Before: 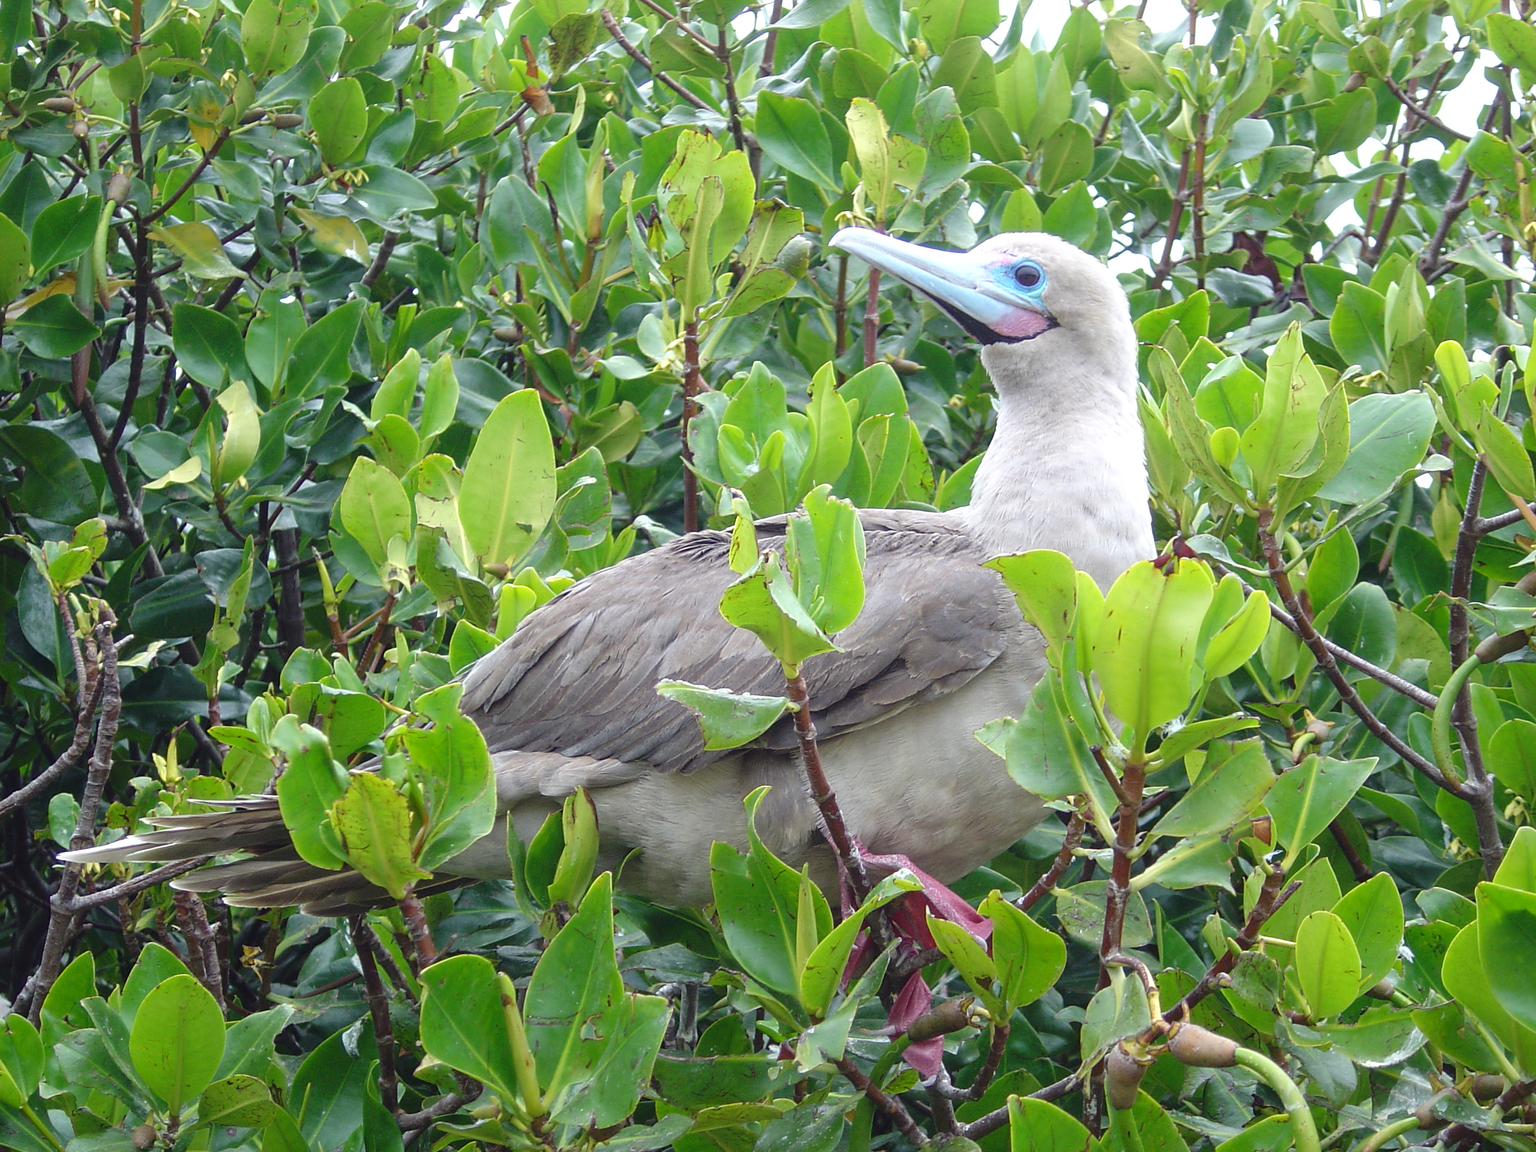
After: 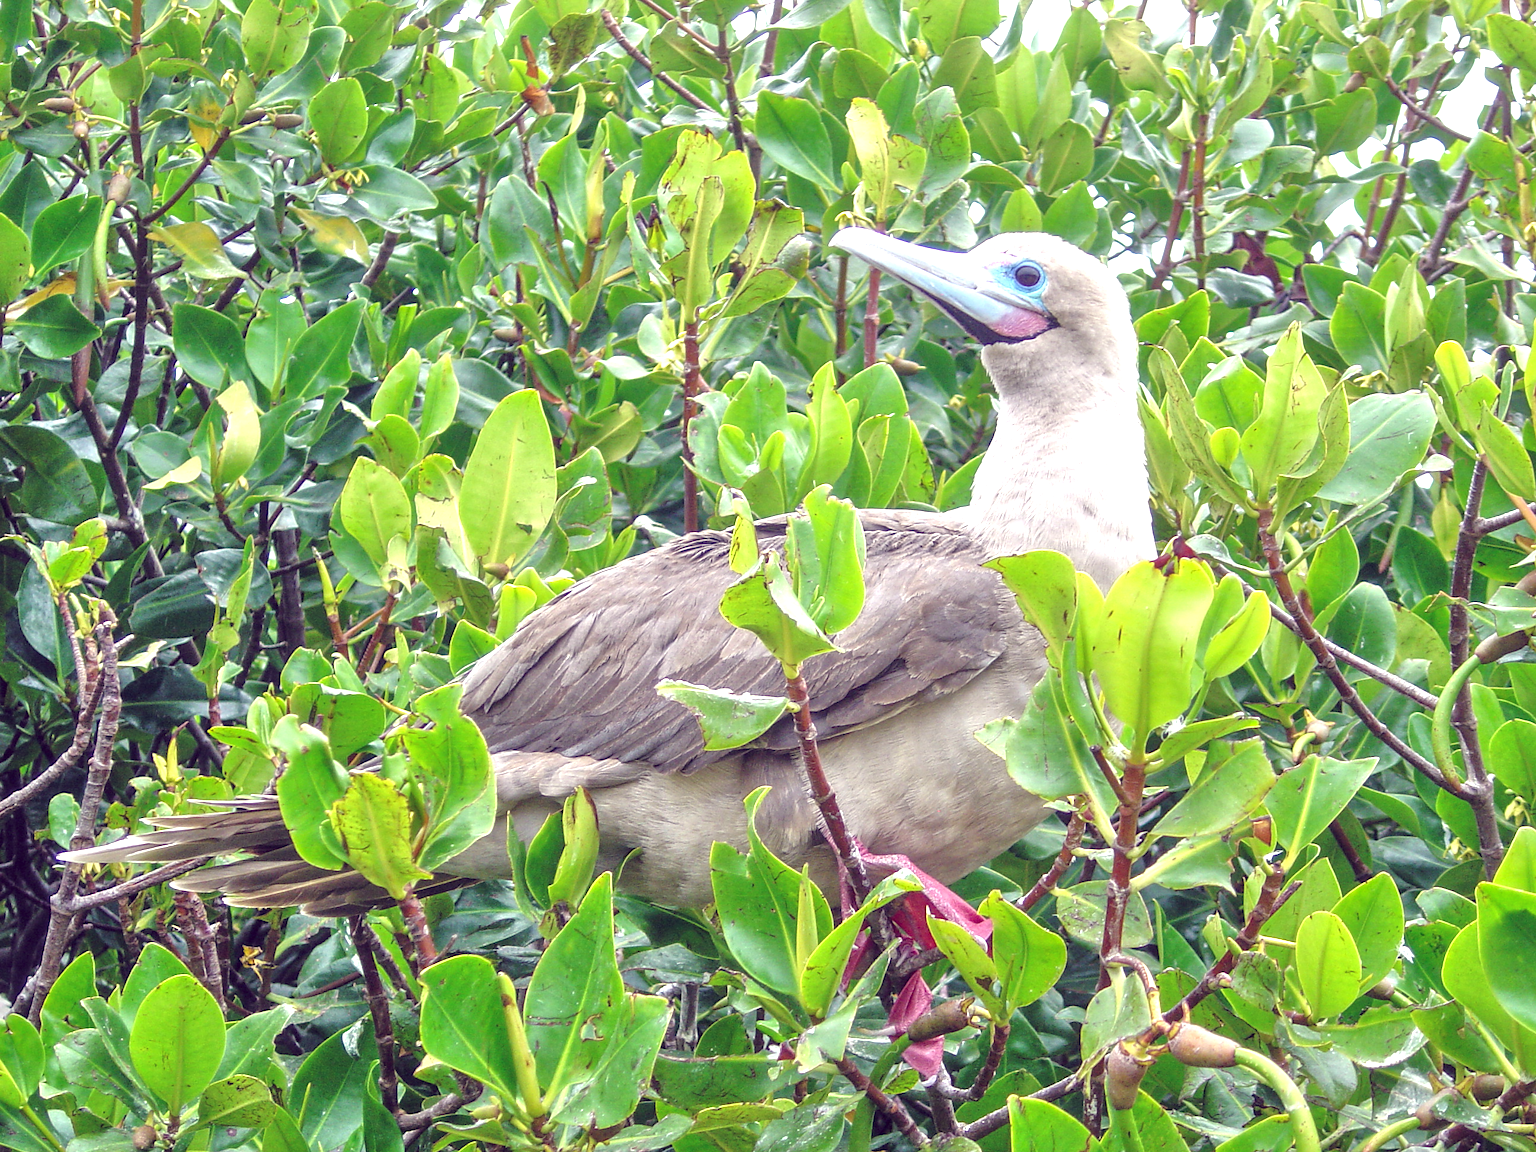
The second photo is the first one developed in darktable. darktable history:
local contrast: detail 130%
tone equalizer: -7 EV 0.15 EV, -6 EV 0.6 EV, -5 EV 1.15 EV, -4 EV 1.33 EV, -3 EV 1.15 EV, -2 EV 0.6 EV, -1 EV 0.15 EV, mask exposure compensation -0.5 EV
color balance: lift [1.001, 0.997, 0.99, 1.01], gamma [1.007, 1, 0.975, 1.025], gain [1, 1.065, 1.052, 0.935], contrast 13.25%
